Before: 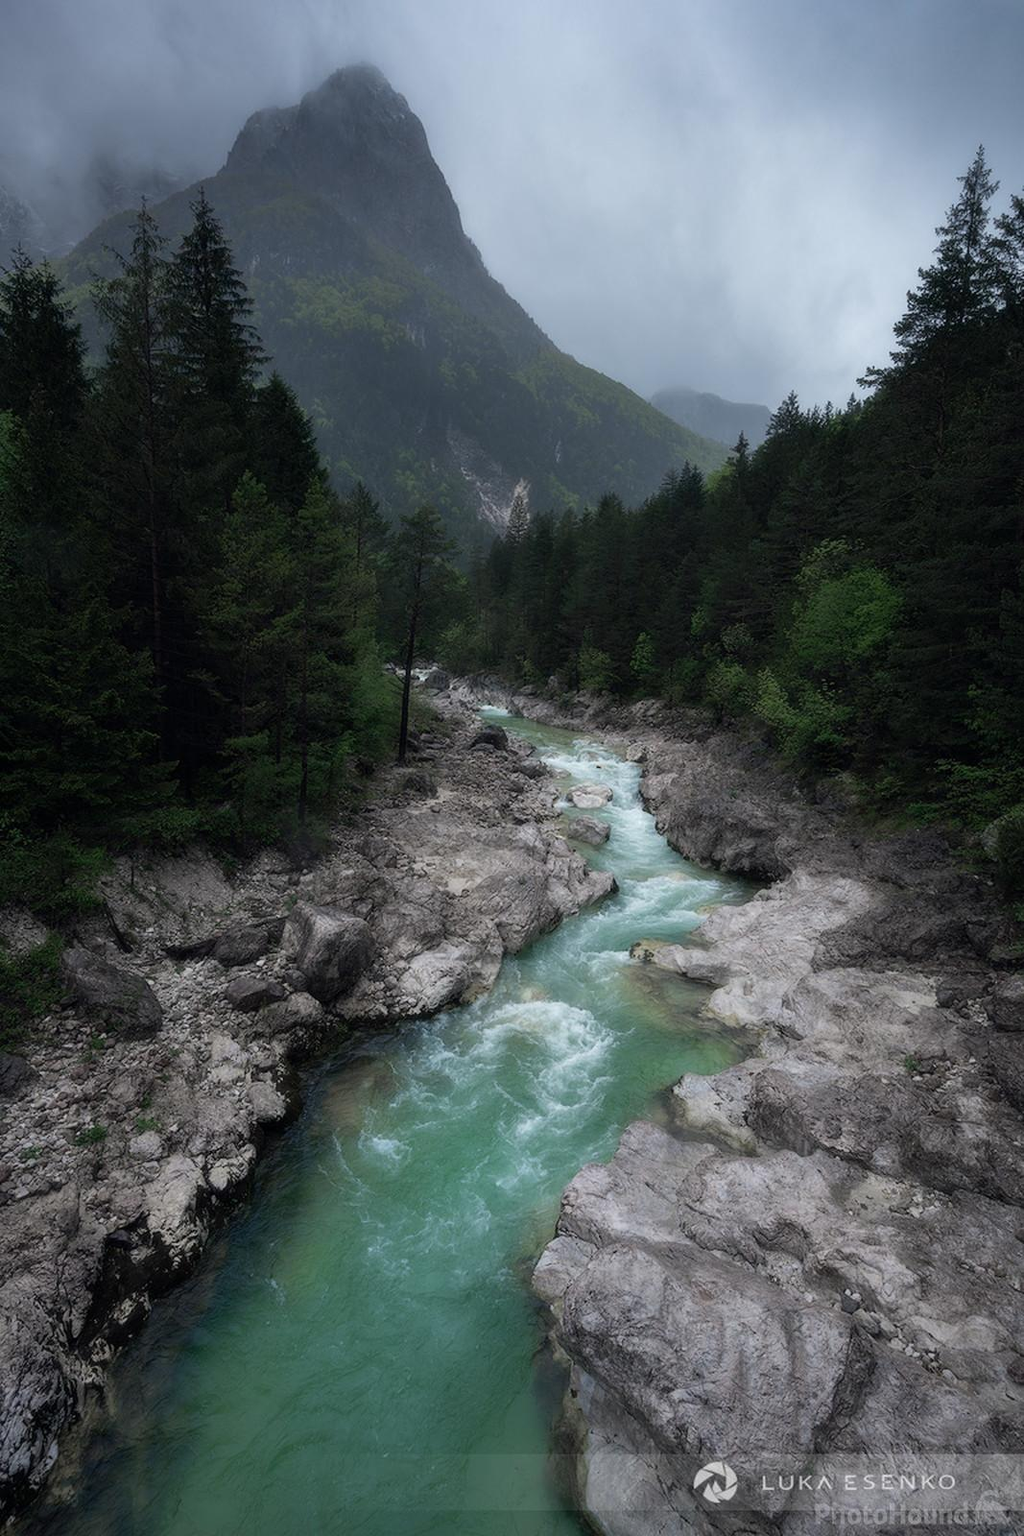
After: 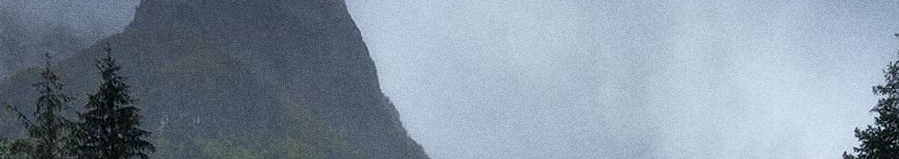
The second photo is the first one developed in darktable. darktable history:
sharpen: amount 0.2
grain: coarseness 0.09 ISO, strength 40%
shadows and highlights: radius 171.16, shadows 27, white point adjustment 3.13, highlights -67.95, soften with gaussian
crop and rotate: left 9.644%, top 9.491%, right 6.021%, bottom 80.509%
tone equalizer: on, module defaults
